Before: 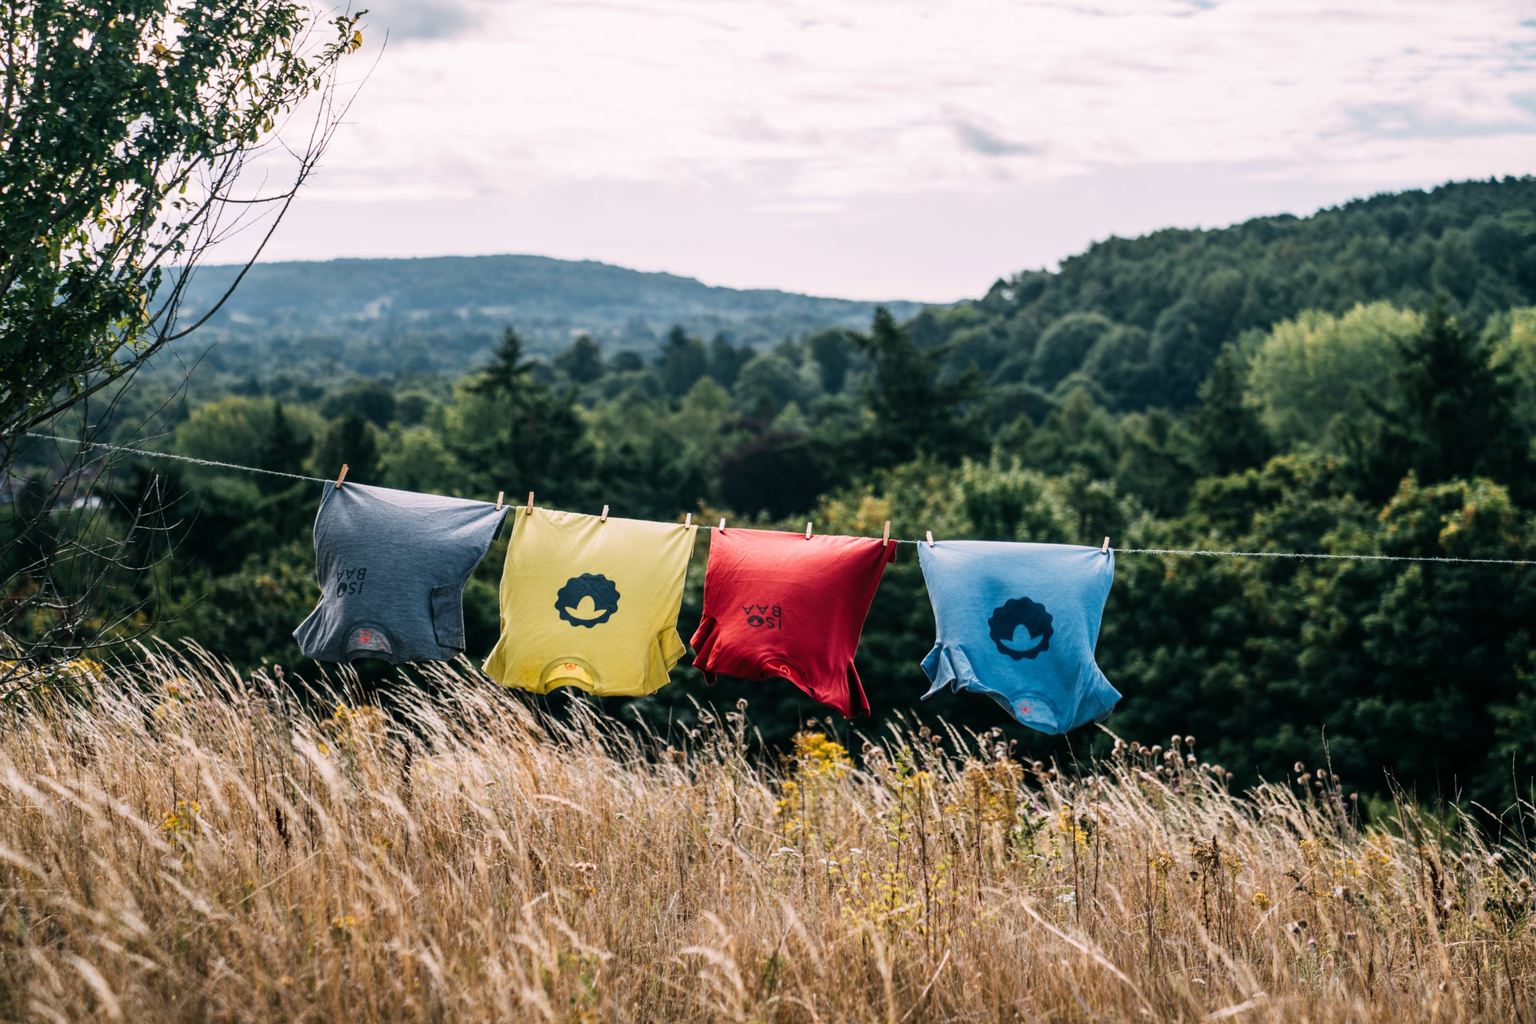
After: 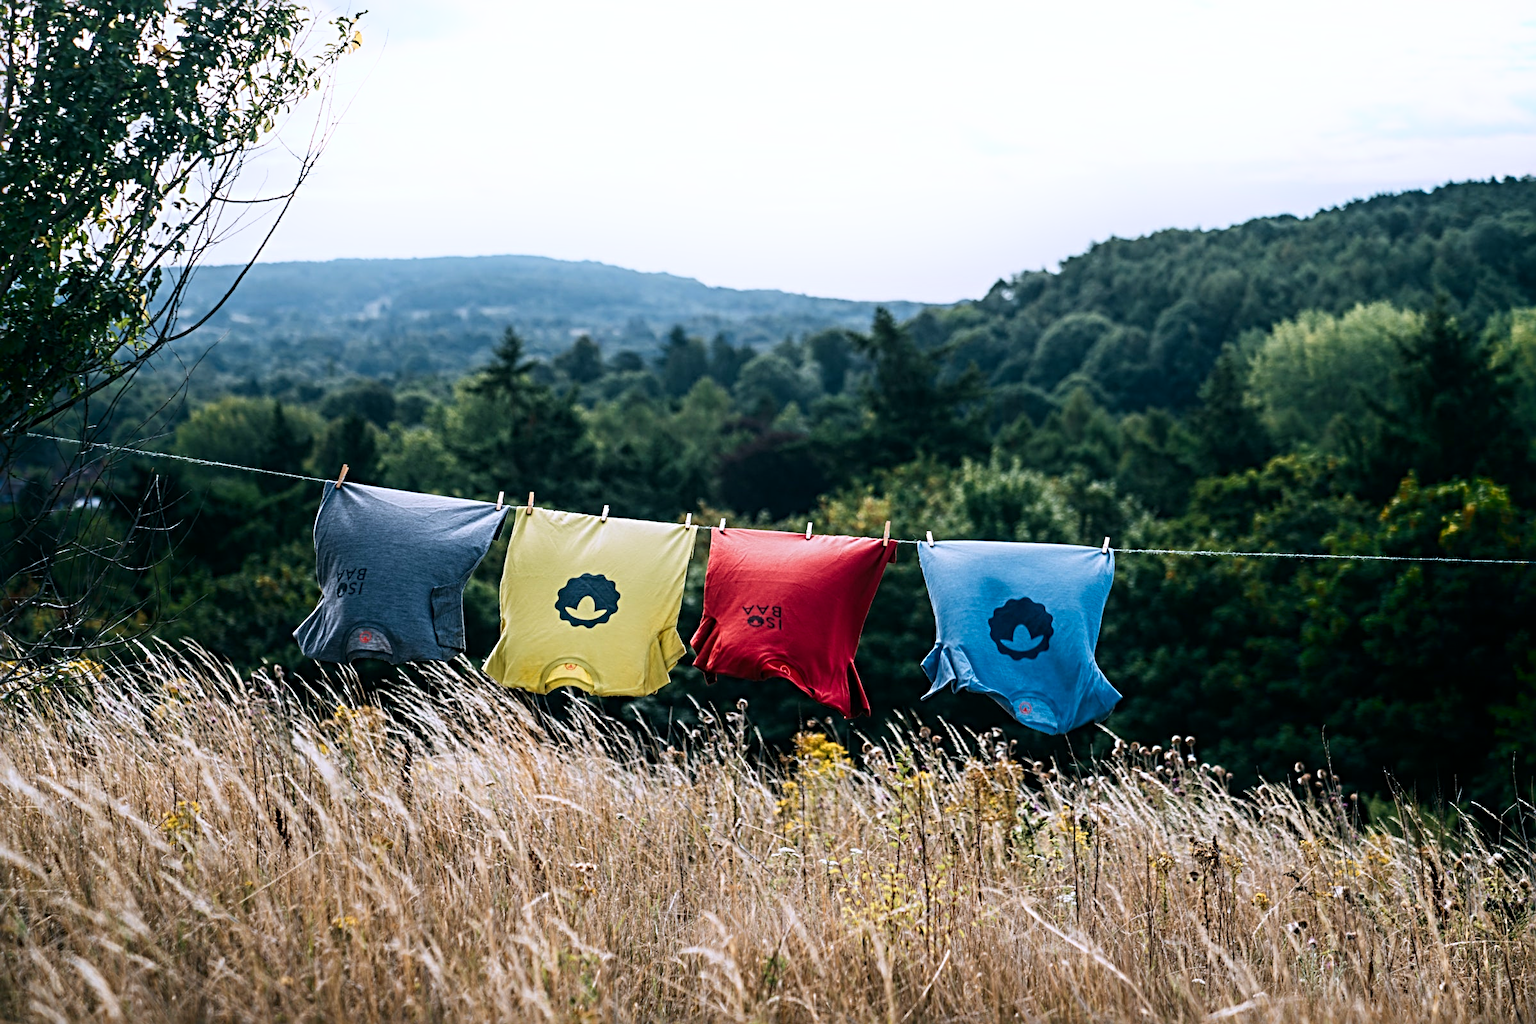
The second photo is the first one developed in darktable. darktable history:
sharpen: radius 4.883
color calibration: illuminant custom, x 0.368, y 0.373, temperature 4330.32 K
shadows and highlights: shadows -54.3, highlights 86.09, soften with gaussian
